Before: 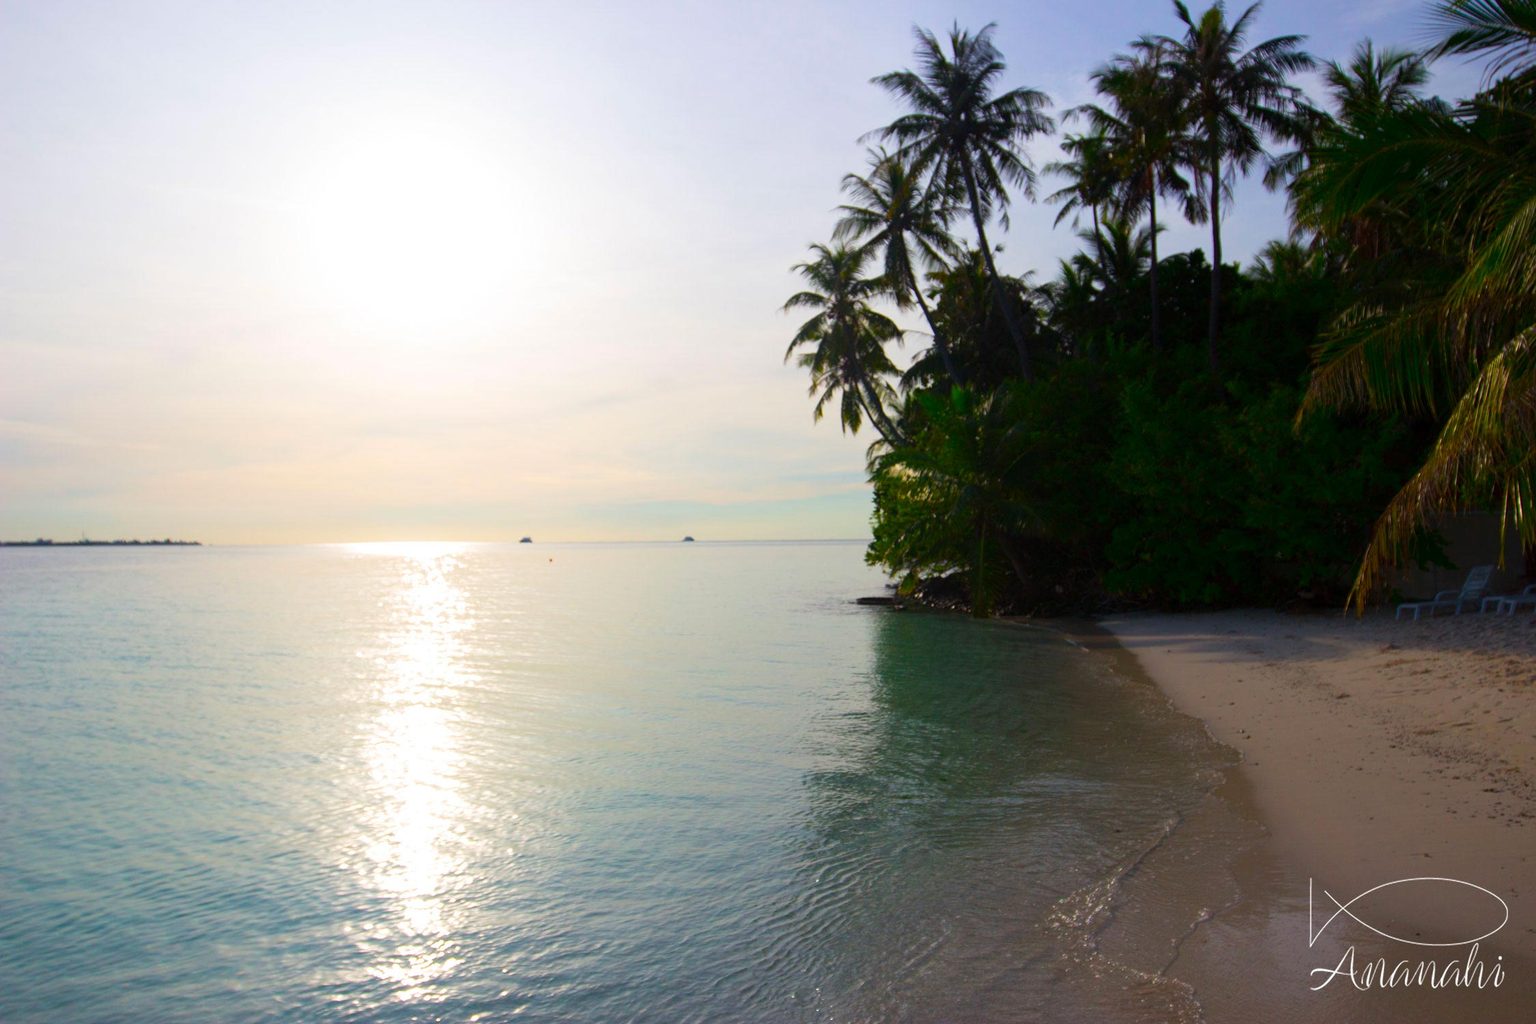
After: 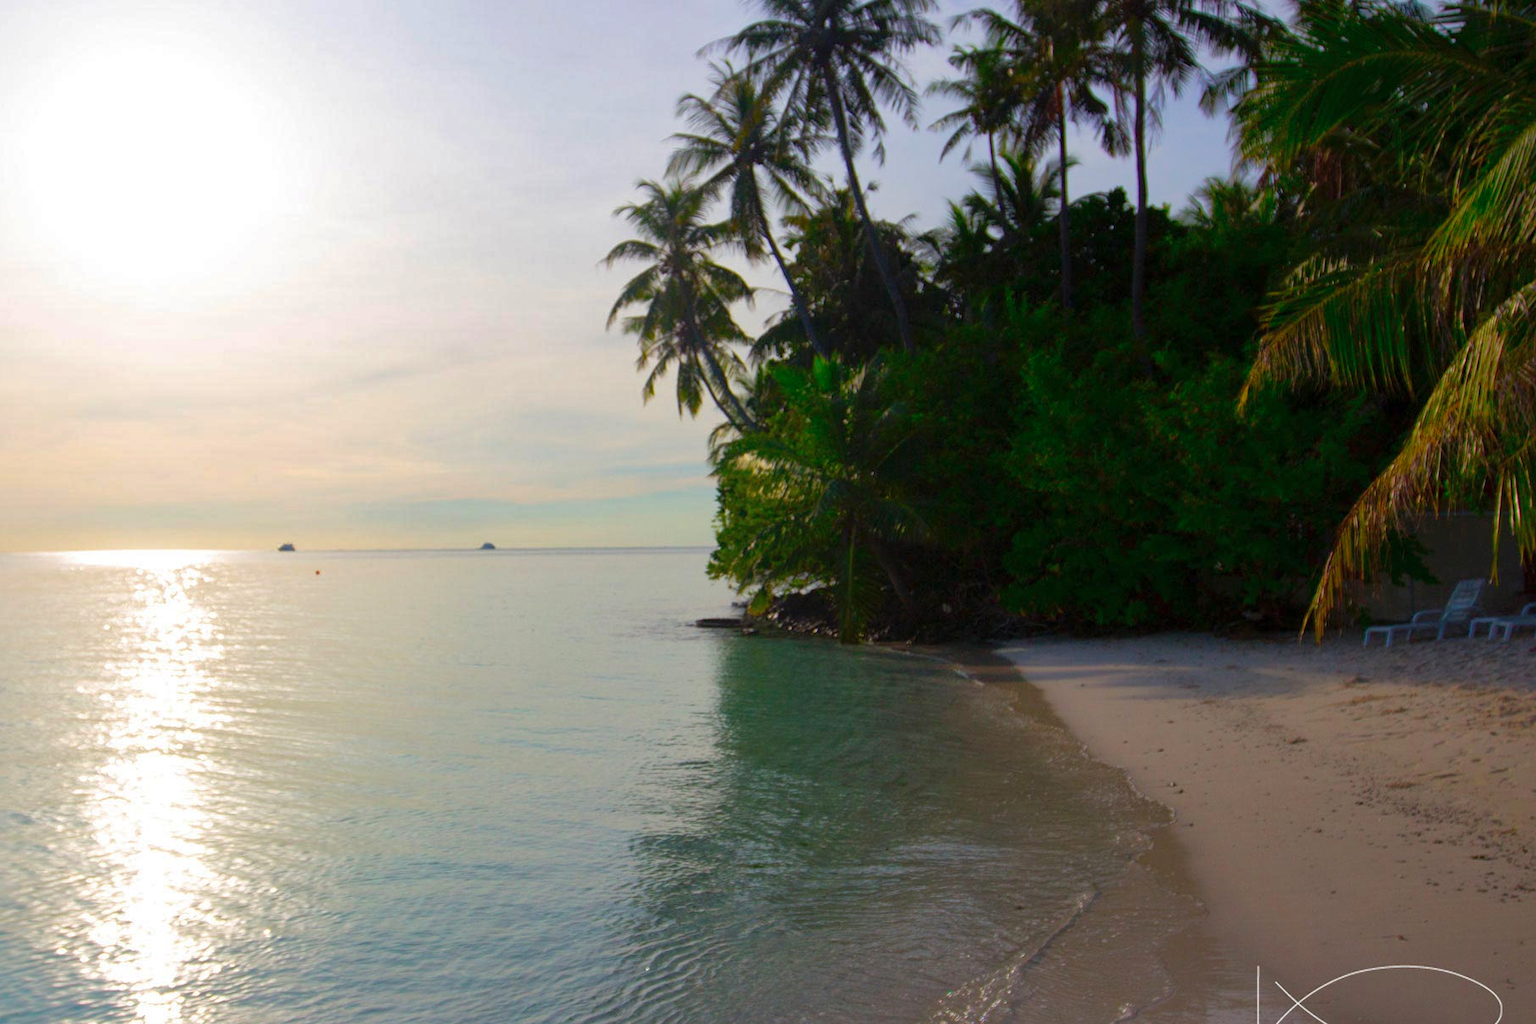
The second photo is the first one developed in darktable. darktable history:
shadows and highlights: on, module defaults
crop: left 19.159%, top 9.58%, bottom 9.58%
